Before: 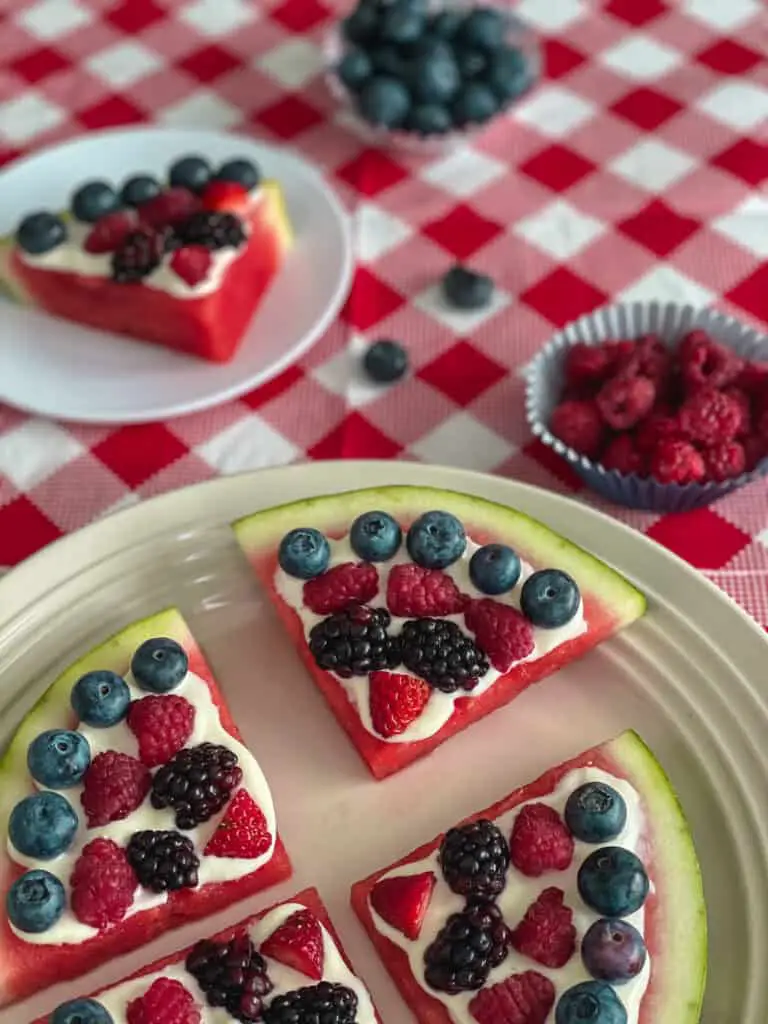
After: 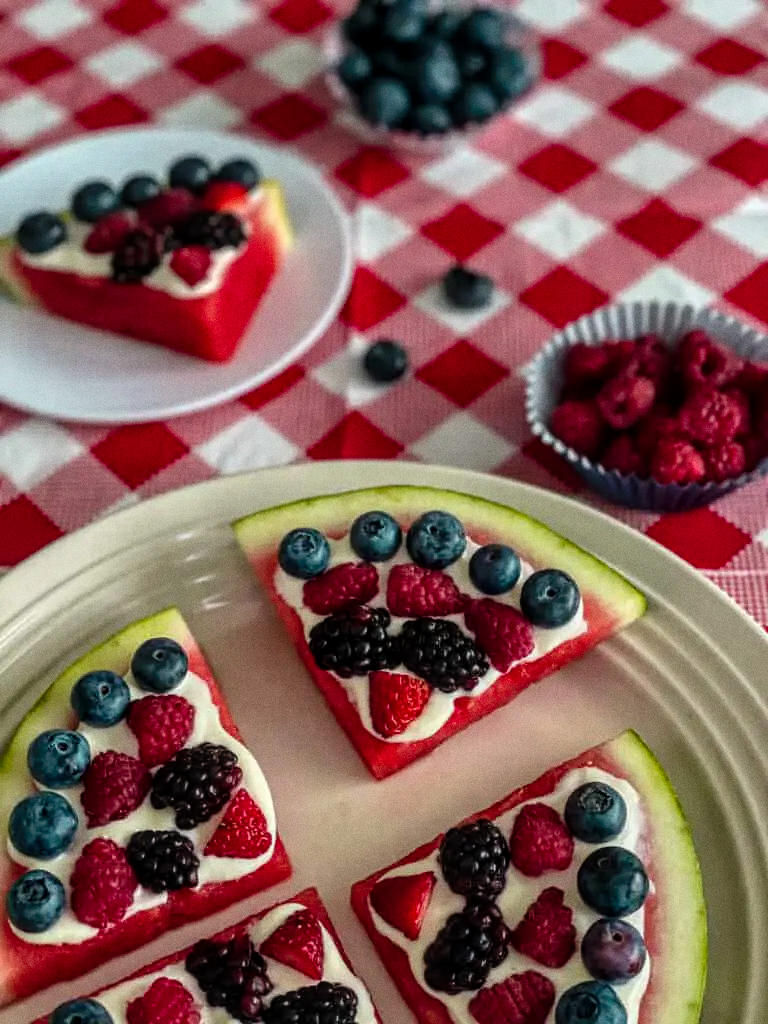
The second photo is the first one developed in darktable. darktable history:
tone curve: curves: ch0 [(0, 0) (0.003, 0.001) (0.011, 0.004) (0.025, 0.011) (0.044, 0.021) (0.069, 0.028) (0.1, 0.036) (0.136, 0.051) (0.177, 0.085) (0.224, 0.127) (0.277, 0.193) (0.335, 0.266) (0.399, 0.338) (0.468, 0.419) (0.543, 0.504) (0.623, 0.593) (0.709, 0.689) (0.801, 0.784) (0.898, 0.888) (1, 1)], preserve colors none
exposure: exposure -0.041 EV, compensate highlight preservation false
local contrast: on, module defaults
grain: coarseness 3.21 ISO
